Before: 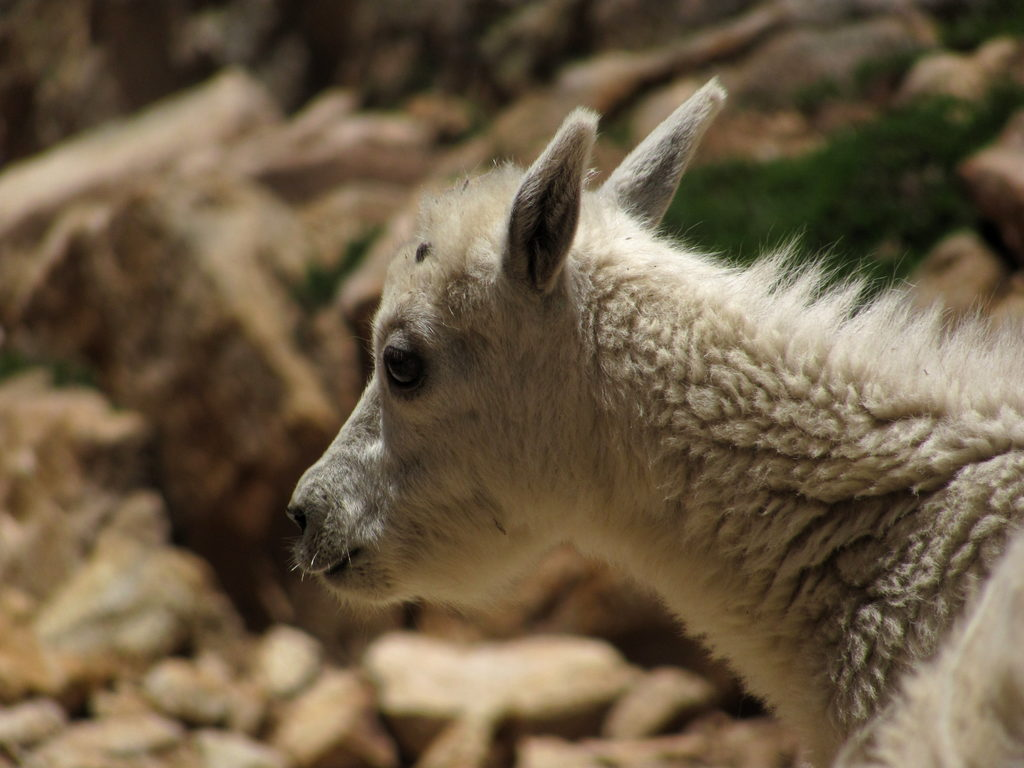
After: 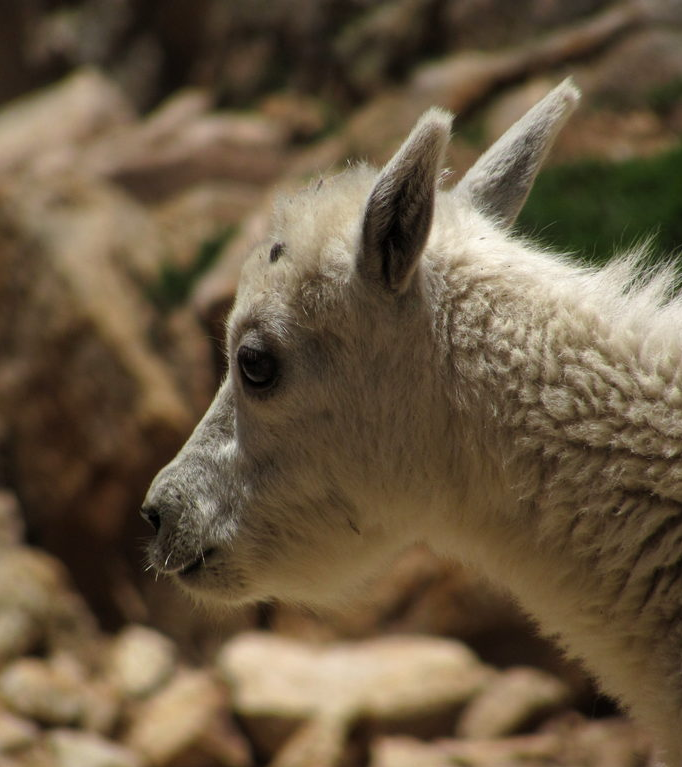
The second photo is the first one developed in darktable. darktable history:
crop and rotate: left 14.292%, right 19.041%
white balance: red 1, blue 1
